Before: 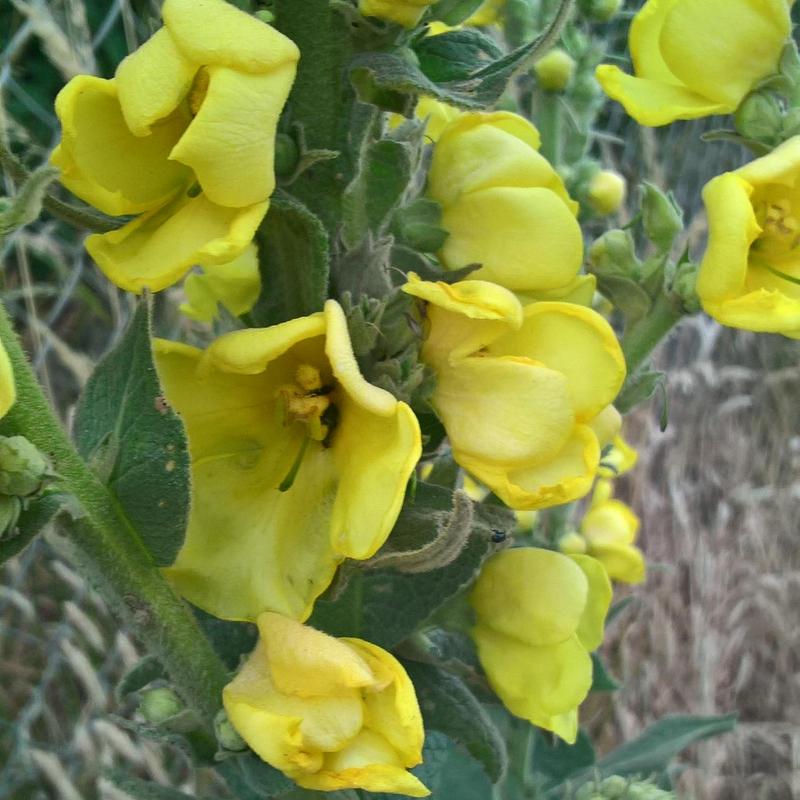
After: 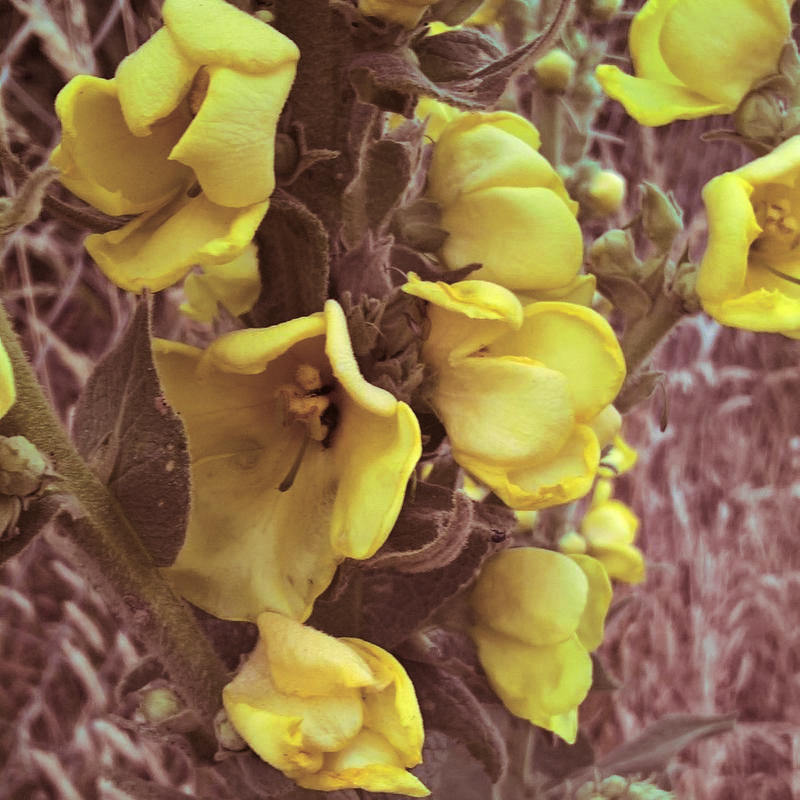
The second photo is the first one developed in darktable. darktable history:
split-toning: highlights › hue 187.2°, highlights › saturation 0.83, balance -68.05, compress 56.43%
color balance rgb: perceptual saturation grading › global saturation 20%, perceptual saturation grading › highlights -25%, perceptual saturation grading › shadows 25%
